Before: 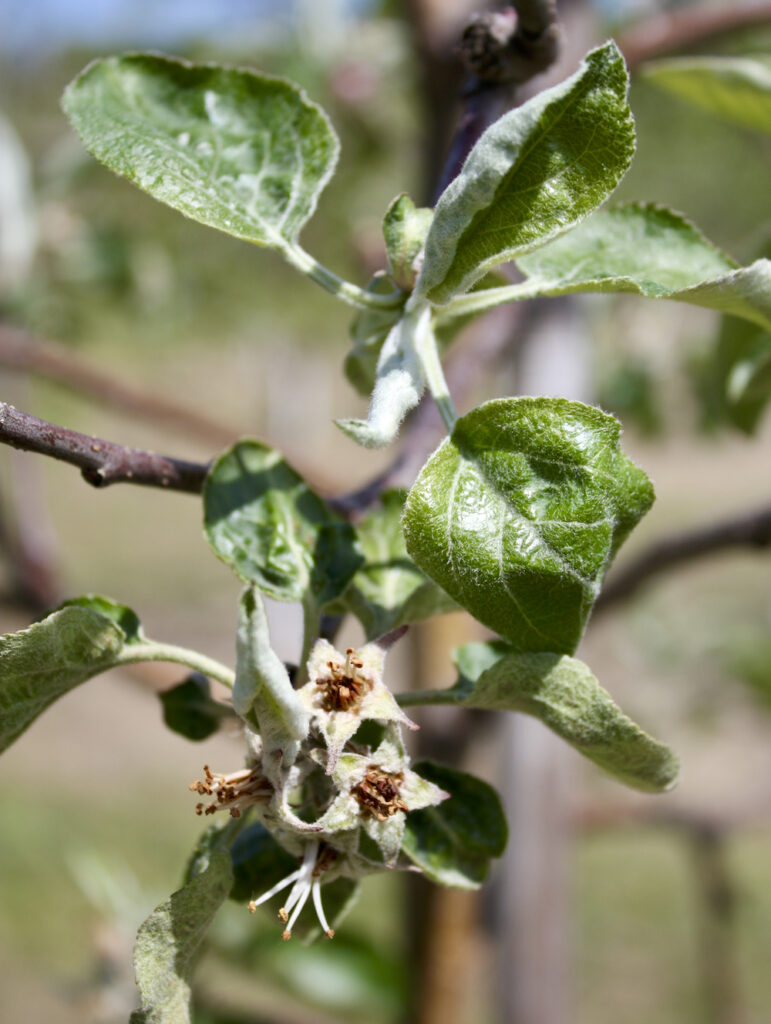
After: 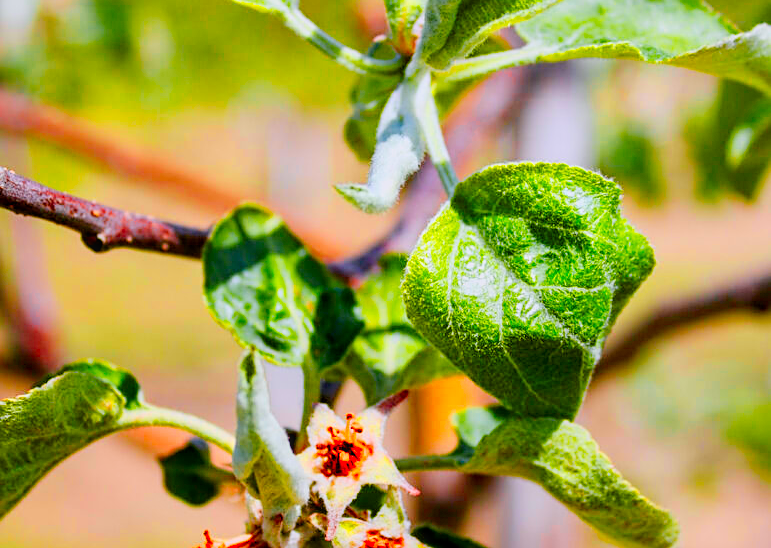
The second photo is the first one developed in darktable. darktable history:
local contrast: on, module defaults
exposure: black level correction 0, exposure 0.5 EV, compensate highlight preservation false
white balance: red 0.988, blue 1.017
crop and rotate: top 23.043%, bottom 23.437%
color zones: curves: ch0 [(0, 0.511) (0.143, 0.531) (0.286, 0.56) (0.429, 0.5) (0.571, 0.5) (0.714, 0.5) (0.857, 0.5) (1, 0.5)]; ch1 [(0, 0.525) (0.143, 0.705) (0.286, 0.715) (0.429, 0.35) (0.571, 0.35) (0.714, 0.35) (0.857, 0.4) (1, 0.4)]; ch2 [(0, 0.572) (0.143, 0.512) (0.286, 0.473) (0.429, 0.45) (0.571, 0.5) (0.714, 0.5) (0.857, 0.518) (1, 0.518)]
filmic rgb: black relative exposure -7.65 EV, white relative exposure 4.56 EV, hardness 3.61
color correction: highlights a* 1.59, highlights b* -1.7, saturation 2.48
sharpen: on, module defaults
